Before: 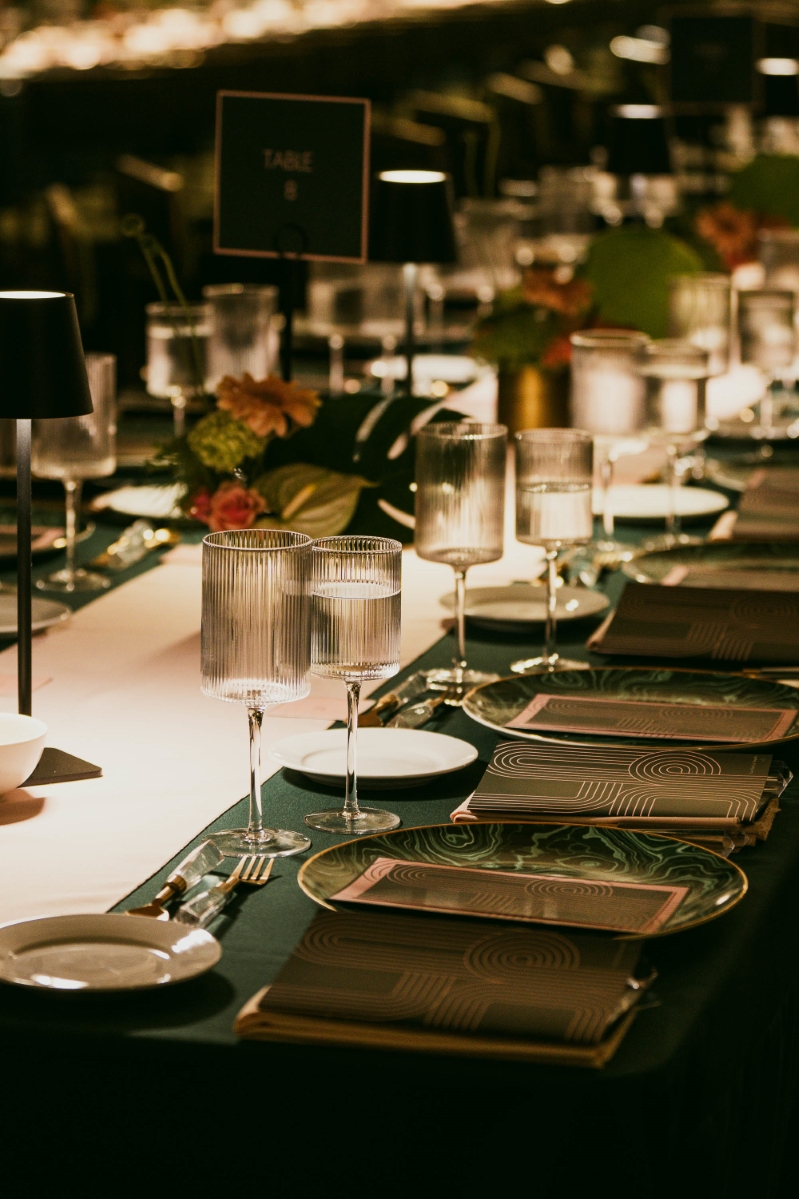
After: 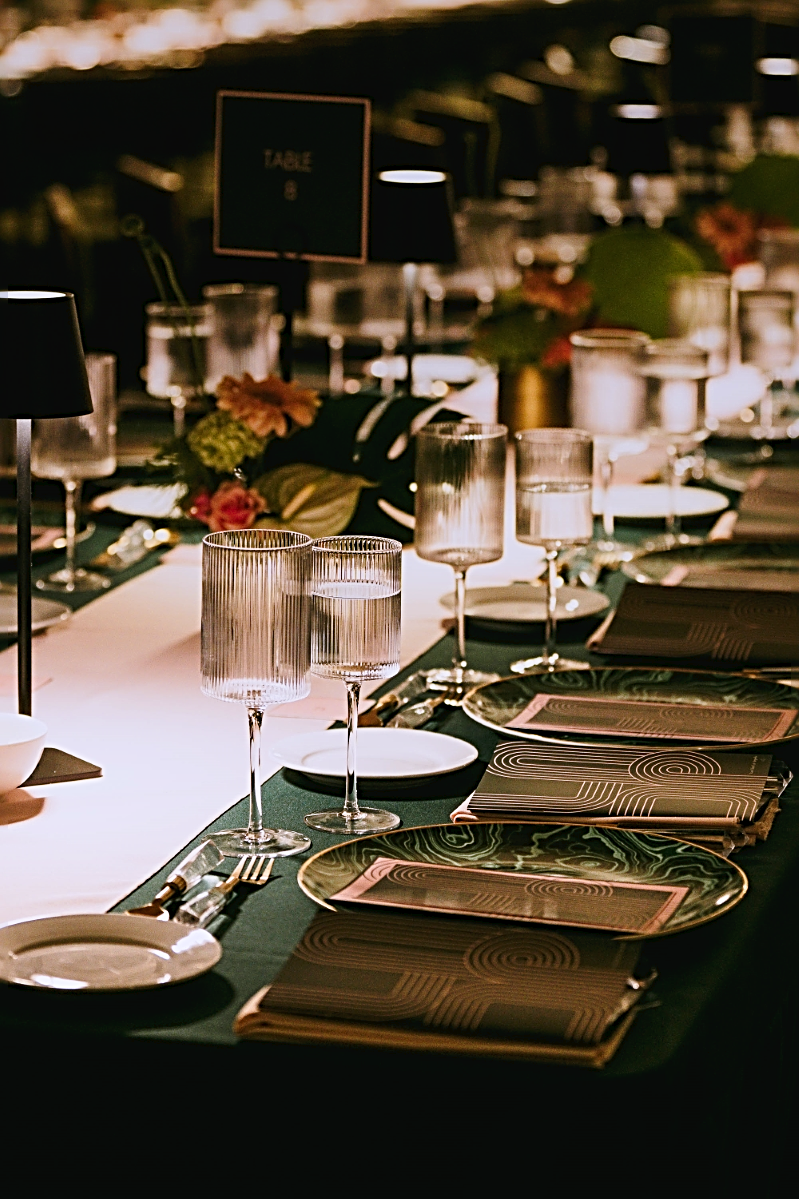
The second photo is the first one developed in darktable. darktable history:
sharpen: radius 3.025, amount 0.757
tone curve: curves: ch0 [(0, 0) (0.003, 0.023) (0.011, 0.025) (0.025, 0.029) (0.044, 0.047) (0.069, 0.079) (0.1, 0.113) (0.136, 0.152) (0.177, 0.199) (0.224, 0.26) (0.277, 0.333) (0.335, 0.404) (0.399, 0.48) (0.468, 0.559) (0.543, 0.635) (0.623, 0.713) (0.709, 0.797) (0.801, 0.879) (0.898, 0.953) (1, 1)], preserve colors none
graduated density: on, module defaults
color calibration: output R [0.999, 0.026, -0.11, 0], output G [-0.019, 1.037, -0.099, 0], output B [0.022, -0.023, 0.902, 0], illuminant custom, x 0.367, y 0.392, temperature 4437.75 K, clip negative RGB from gamut false
